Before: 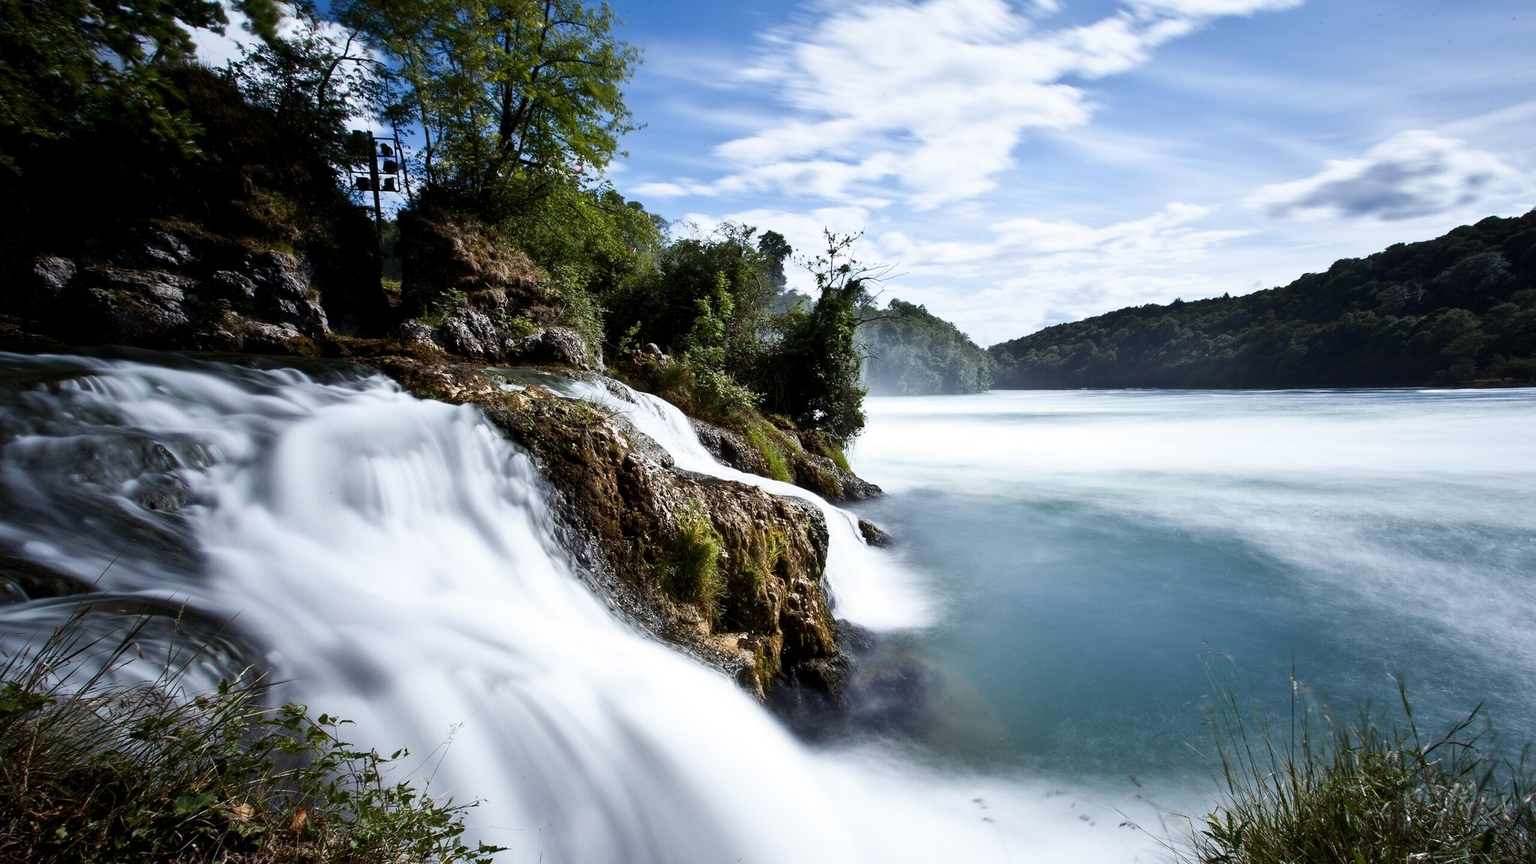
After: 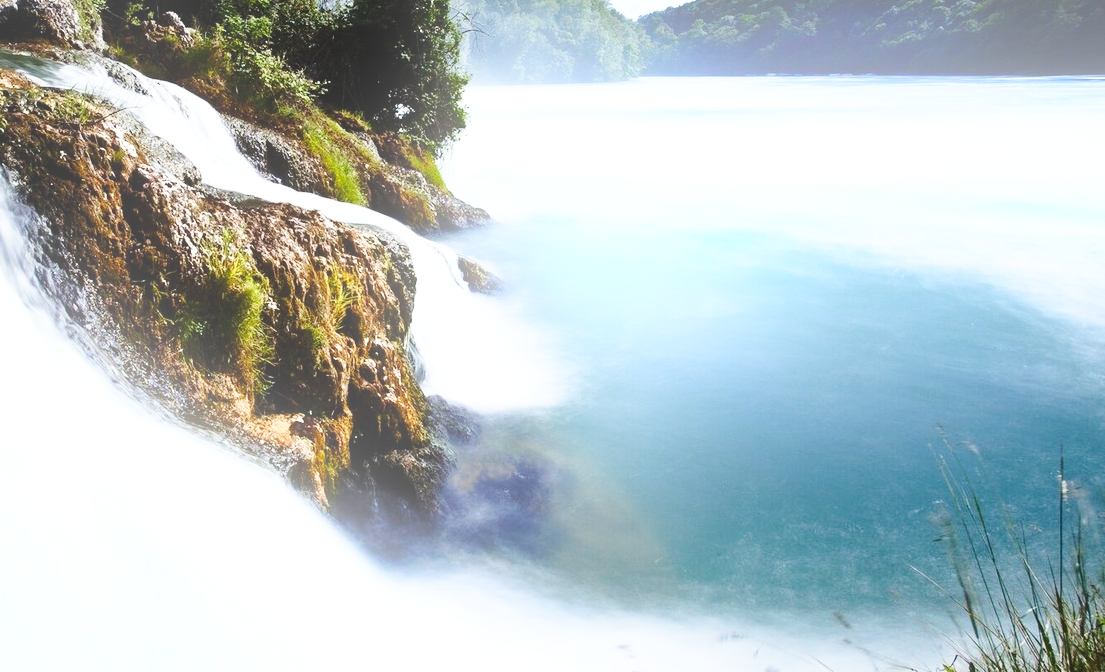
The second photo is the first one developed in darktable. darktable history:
crop: left 34.479%, top 38.822%, right 13.718%, bottom 5.172%
bloom: on, module defaults
base curve: curves: ch0 [(0, 0) (0.036, 0.037) (0.121, 0.228) (0.46, 0.76) (0.859, 0.983) (1, 1)], preserve colors none
